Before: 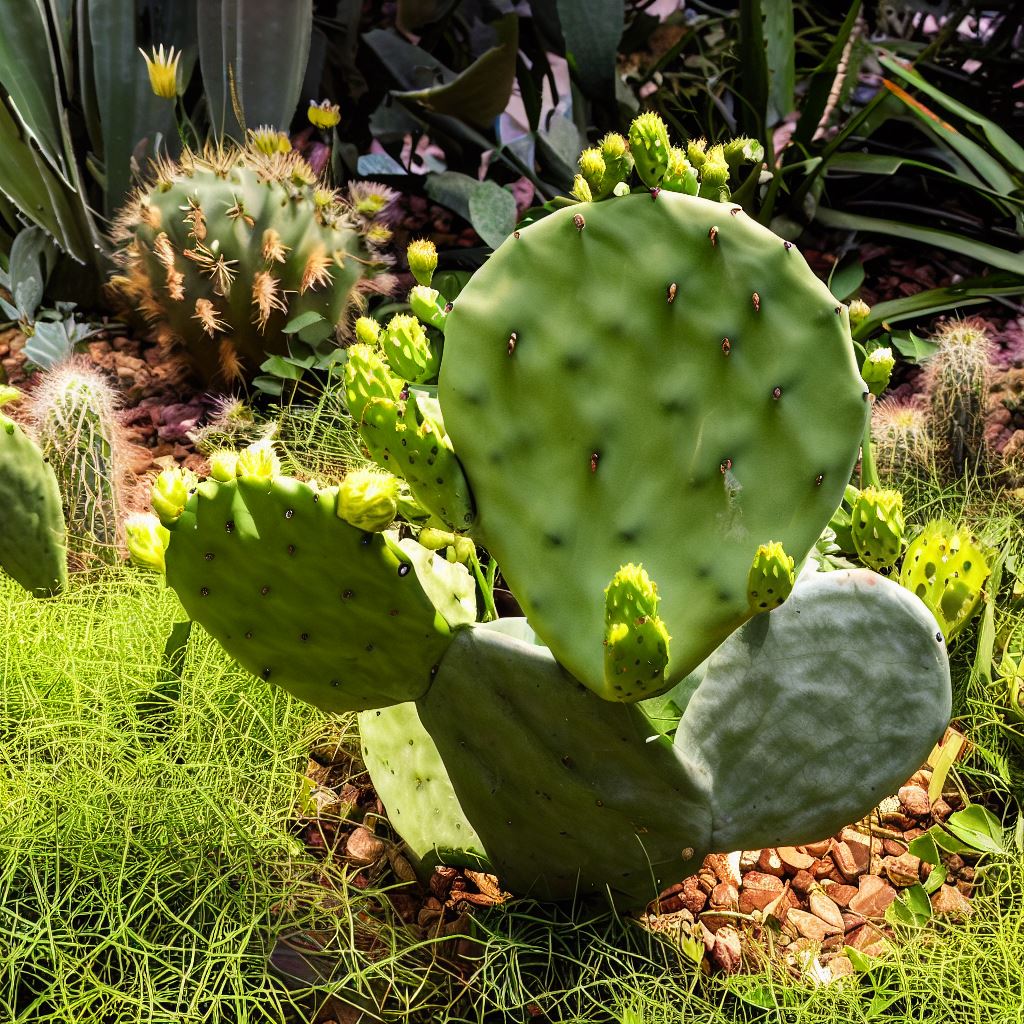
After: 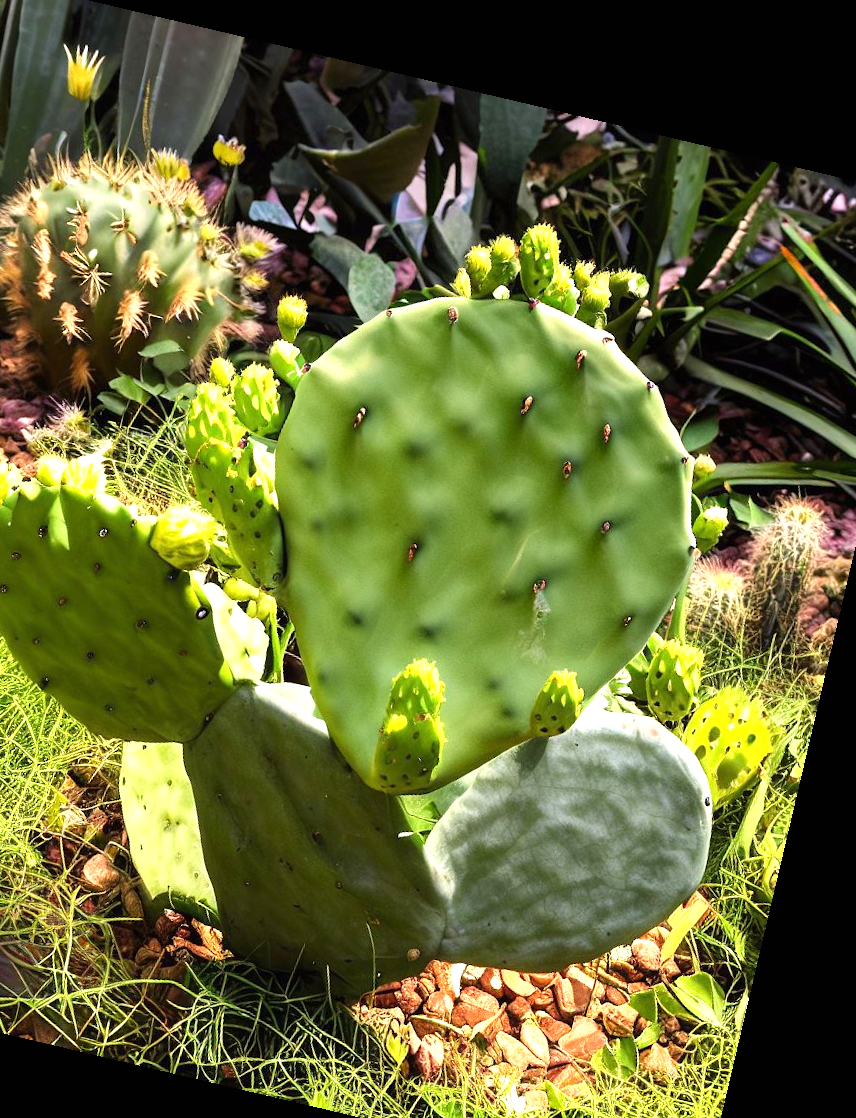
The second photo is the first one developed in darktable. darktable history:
rotate and perspective: rotation 13.27°, automatic cropping off
crop and rotate: left 24.034%, top 2.838%, right 6.406%, bottom 6.299%
exposure: black level correction 0, exposure 0.7 EV, compensate exposure bias true, compensate highlight preservation false
